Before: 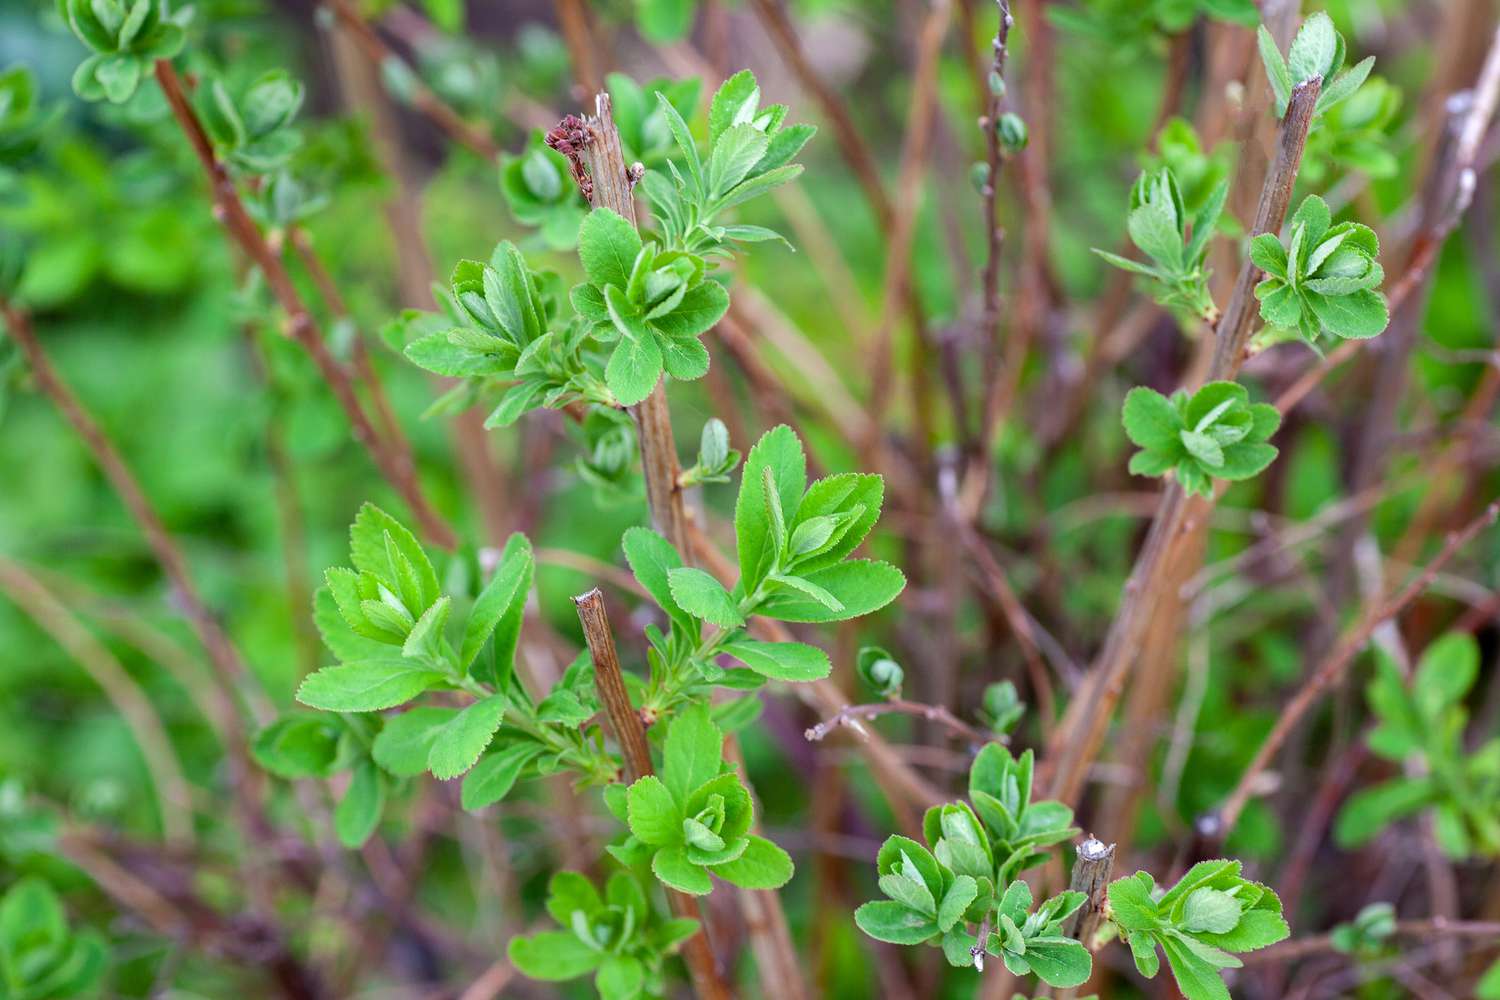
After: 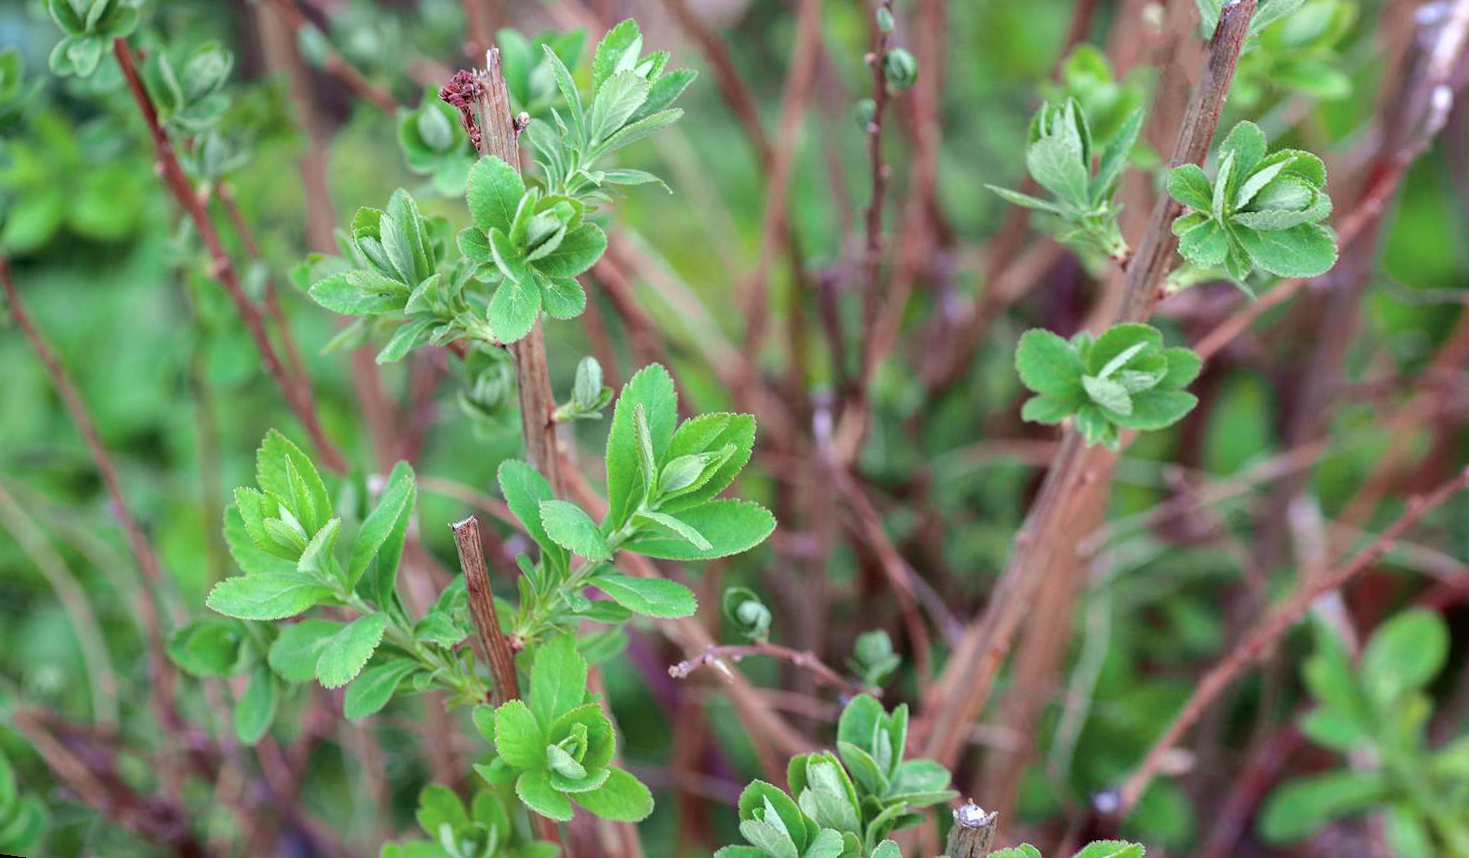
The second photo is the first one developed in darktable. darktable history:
rotate and perspective: rotation 1.69°, lens shift (vertical) -0.023, lens shift (horizontal) -0.291, crop left 0.025, crop right 0.988, crop top 0.092, crop bottom 0.842
tone curve: curves: ch0 [(0, 0.021) (0.059, 0.053) (0.197, 0.191) (0.32, 0.311) (0.495, 0.505) (0.725, 0.731) (0.89, 0.919) (1, 1)]; ch1 [(0, 0) (0.094, 0.081) (0.285, 0.299) (0.401, 0.424) (0.453, 0.439) (0.495, 0.496) (0.54, 0.55) (0.615, 0.637) (0.657, 0.683) (1, 1)]; ch2 [(0, 0) (0.257, 0.217) (0.43, 0.421) (0.498, 0.507) (0.547, 0.539) (0.595, 0.56) (0.644, 0.599) (1, 1)], color space Lab, independent channels, preserve colors none
white balance: red 0.986, blue 1.01
